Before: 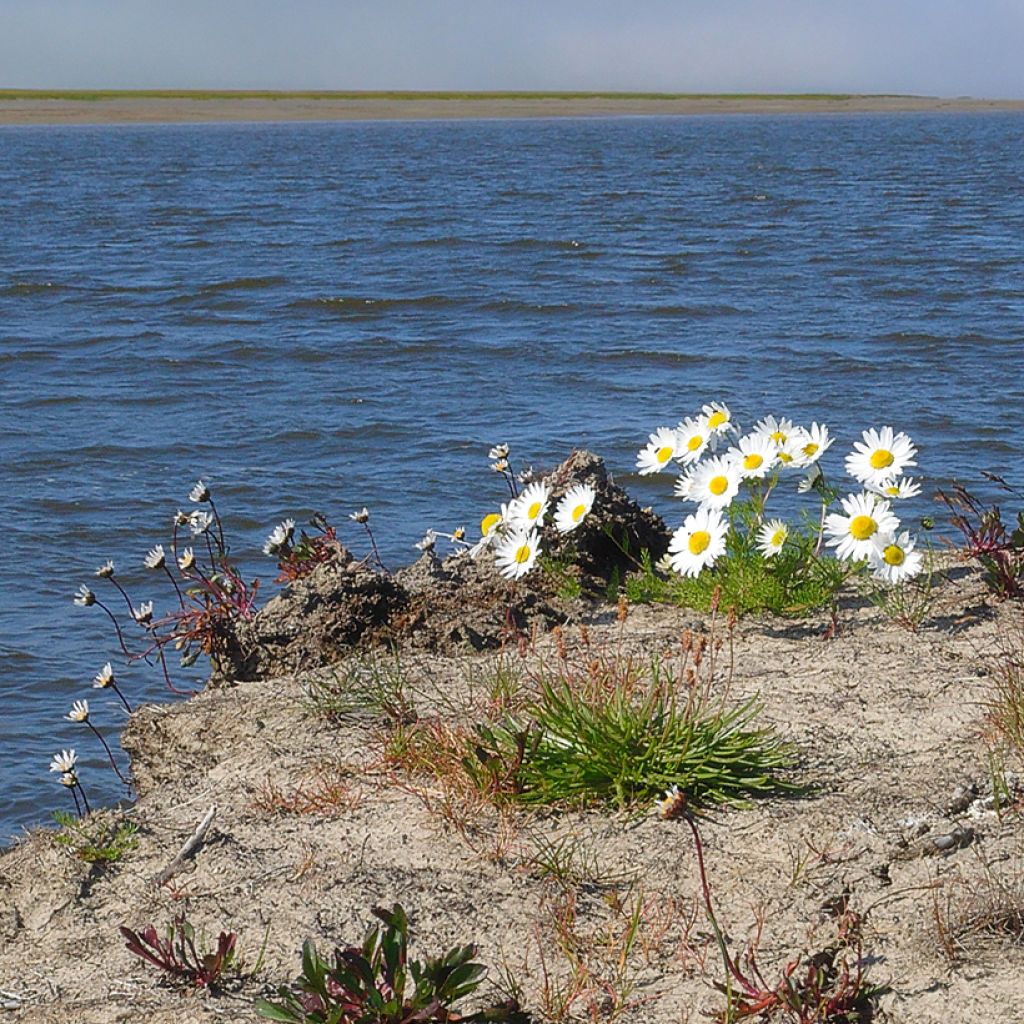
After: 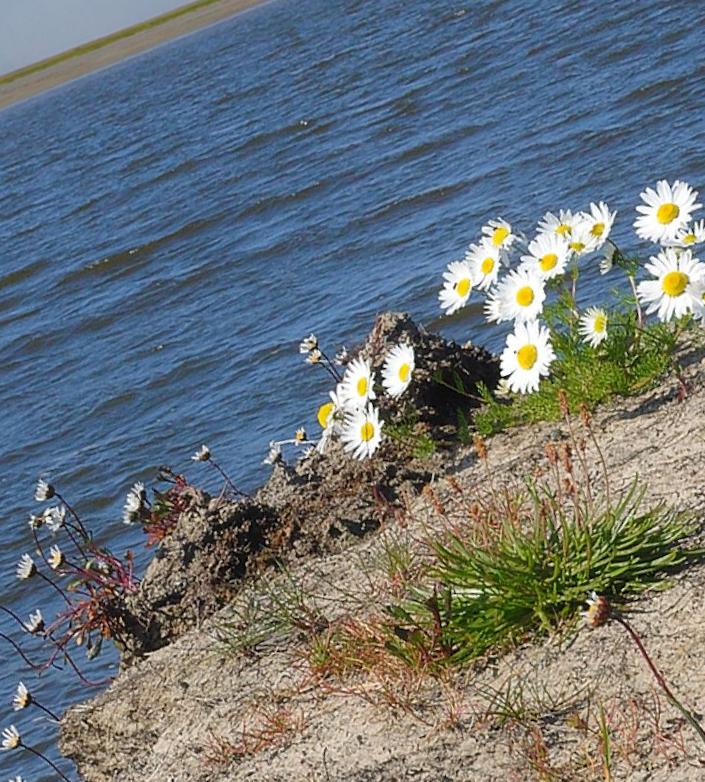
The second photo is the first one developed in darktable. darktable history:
crop and rotate: angle 21.18°, left 6.801%, right 4.002%, bottom 1.156%
